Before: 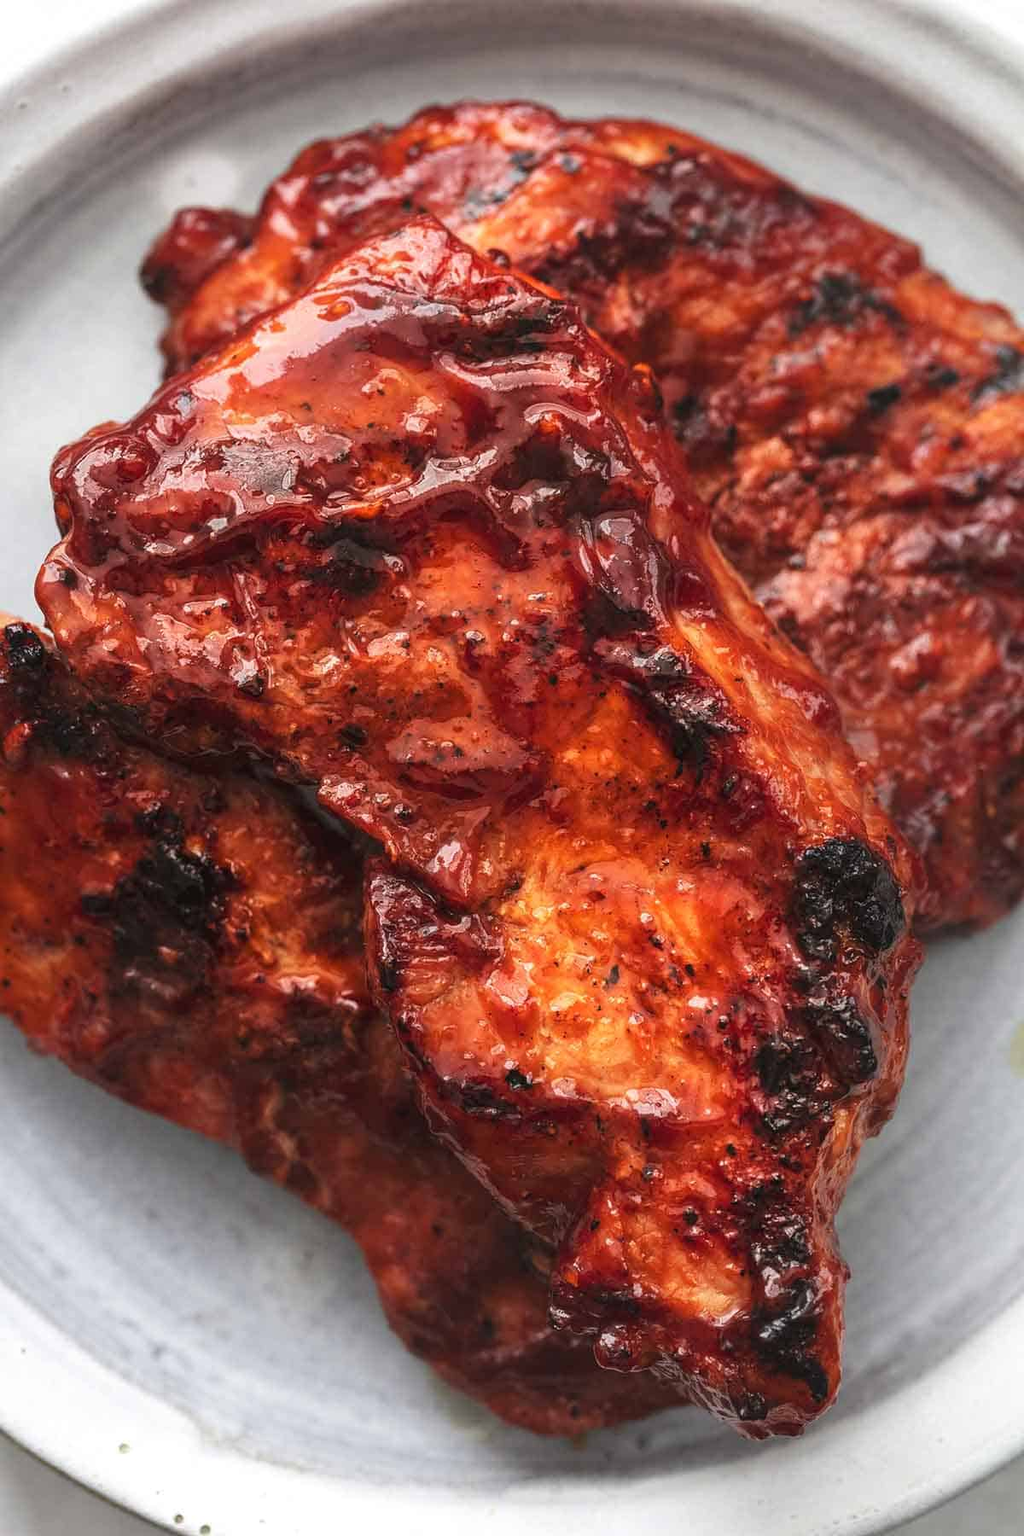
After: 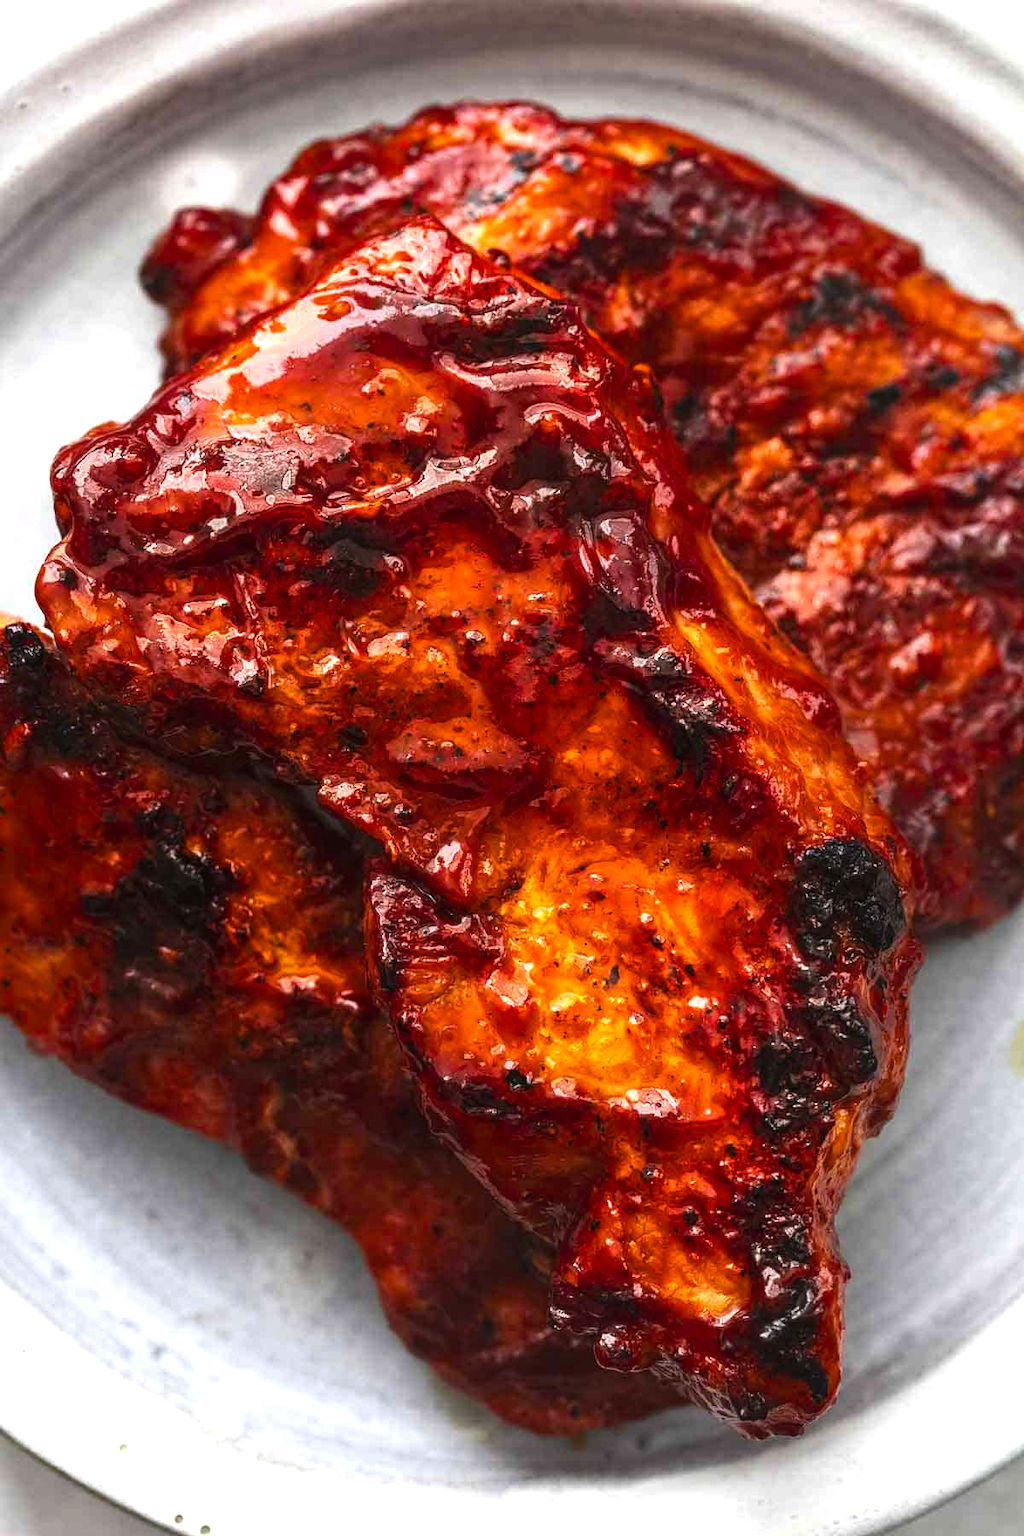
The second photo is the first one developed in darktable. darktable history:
color balance rgb: perceptual saturation grading › global saturation 40.199%, perceptual brilliance grading › global brilliance 15.278%, perceptual brilliance grading › shadows -34.237%
